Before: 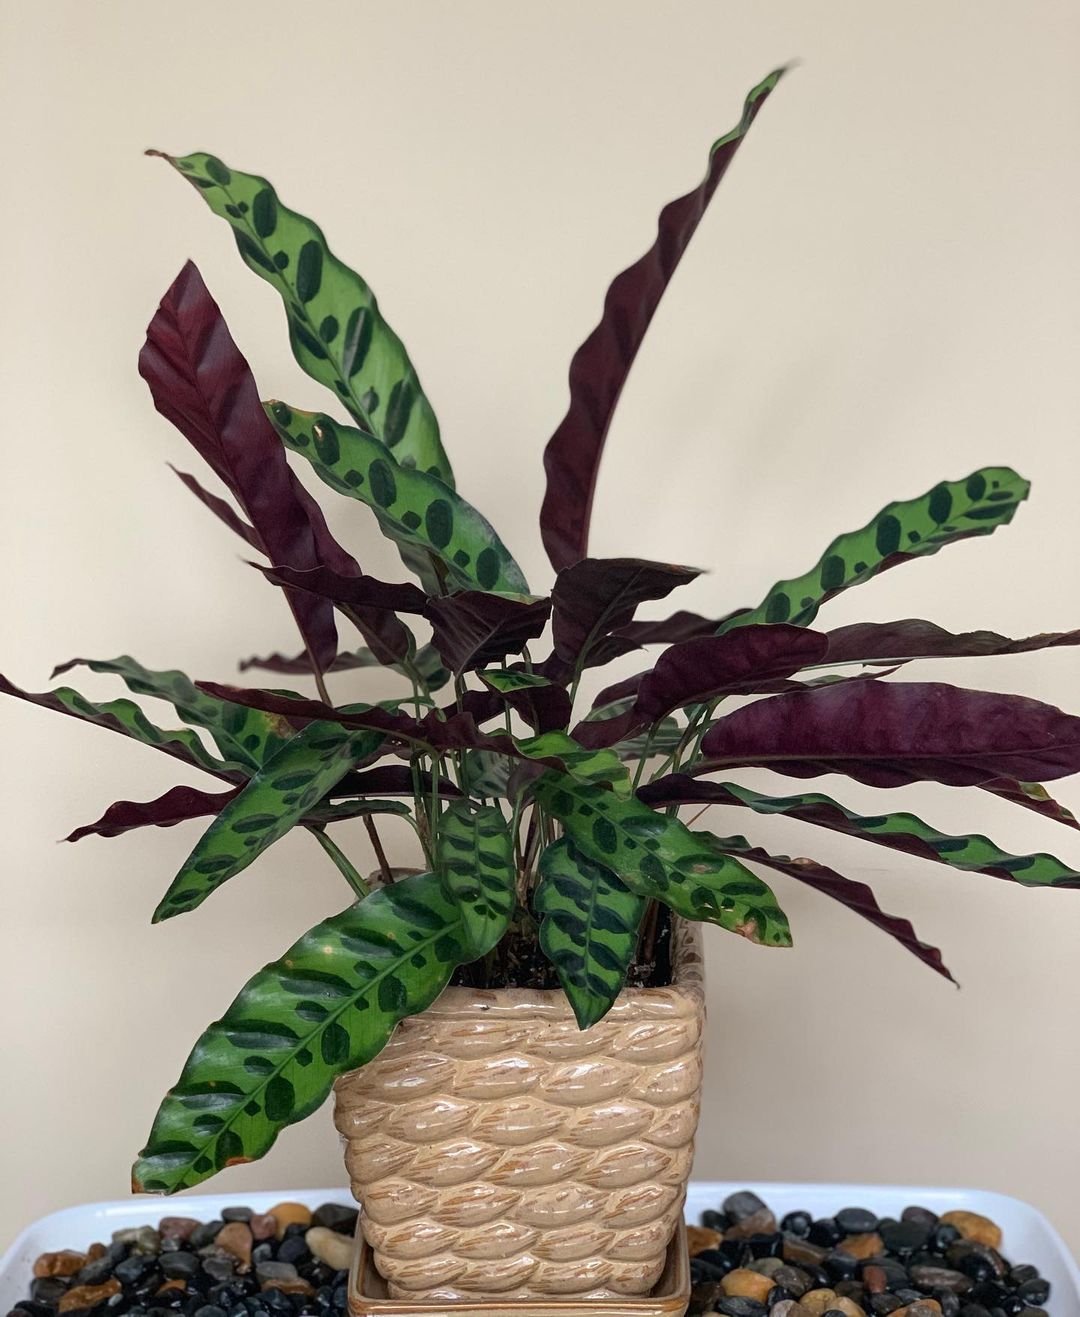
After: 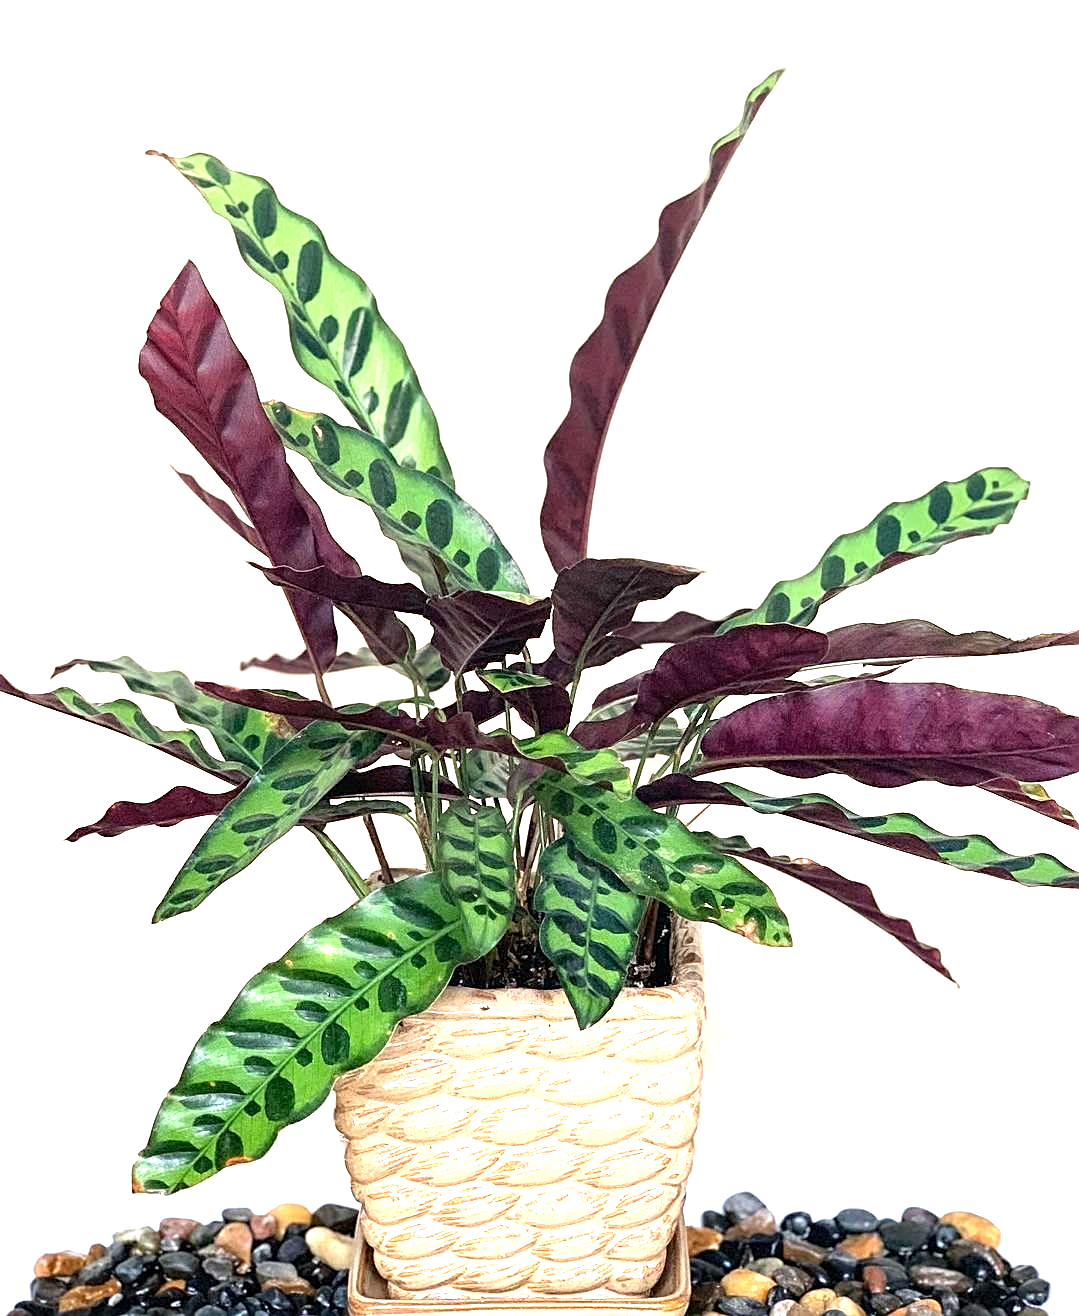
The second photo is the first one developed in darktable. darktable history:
tone equalizer: -8 EV -0.44 EV, -7 EV -0.409 EV, -6 EV -0.372 EV, -5 EV -0.218 EV, -3 EV 0.228 EV, -2 EV 0.327 EV, -1 EV 0.399 EV, +0 EV 0.405 EV, mask exposure compensation -0.496 EV
exposure: black level correction 0.001, exposure 1.646 EV, compensate highlight preservation false
sharpen: on, module defaults
